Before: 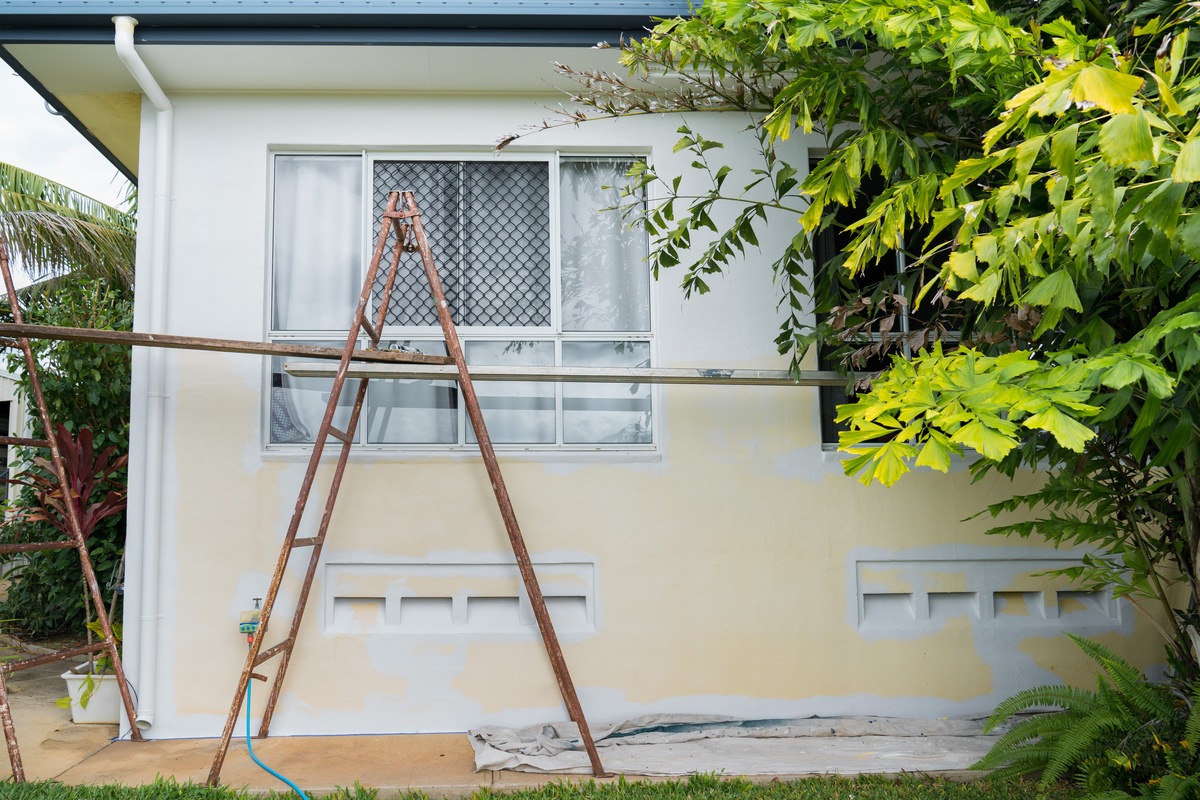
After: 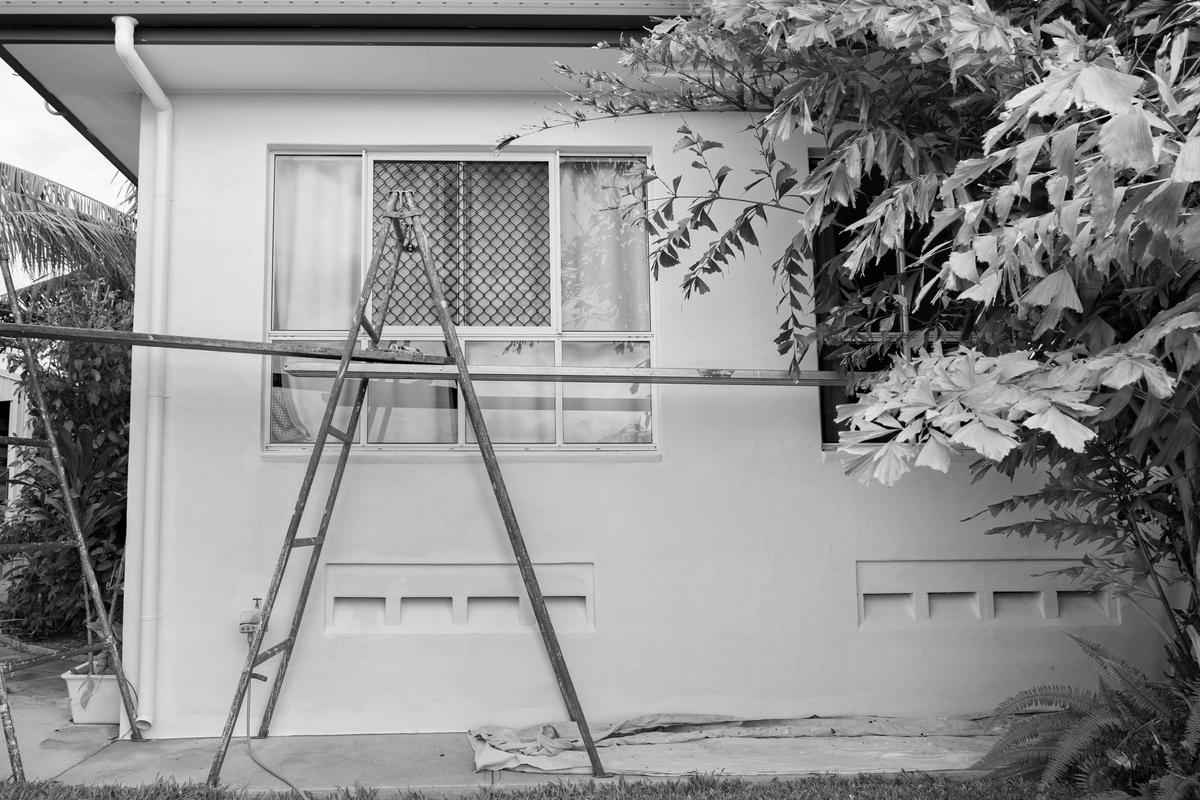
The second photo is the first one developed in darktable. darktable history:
color correction: saturation 0.99
monochrome: on, module defaults
haze removal: compatibility mode true, adaptive false
